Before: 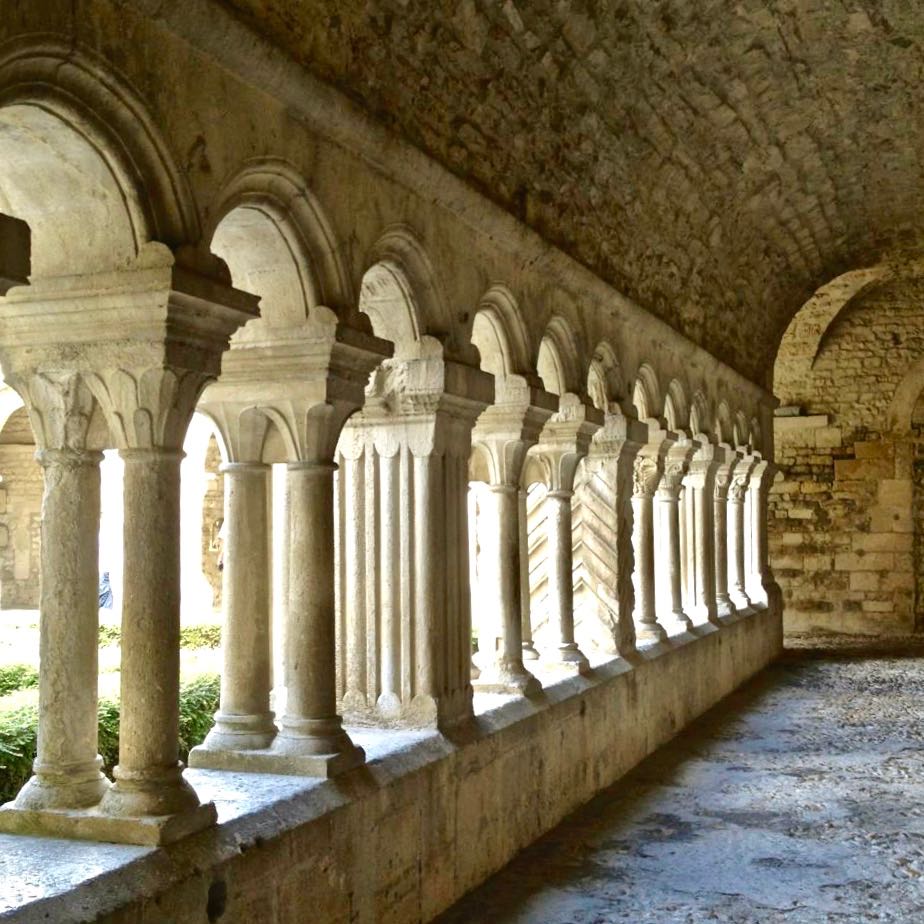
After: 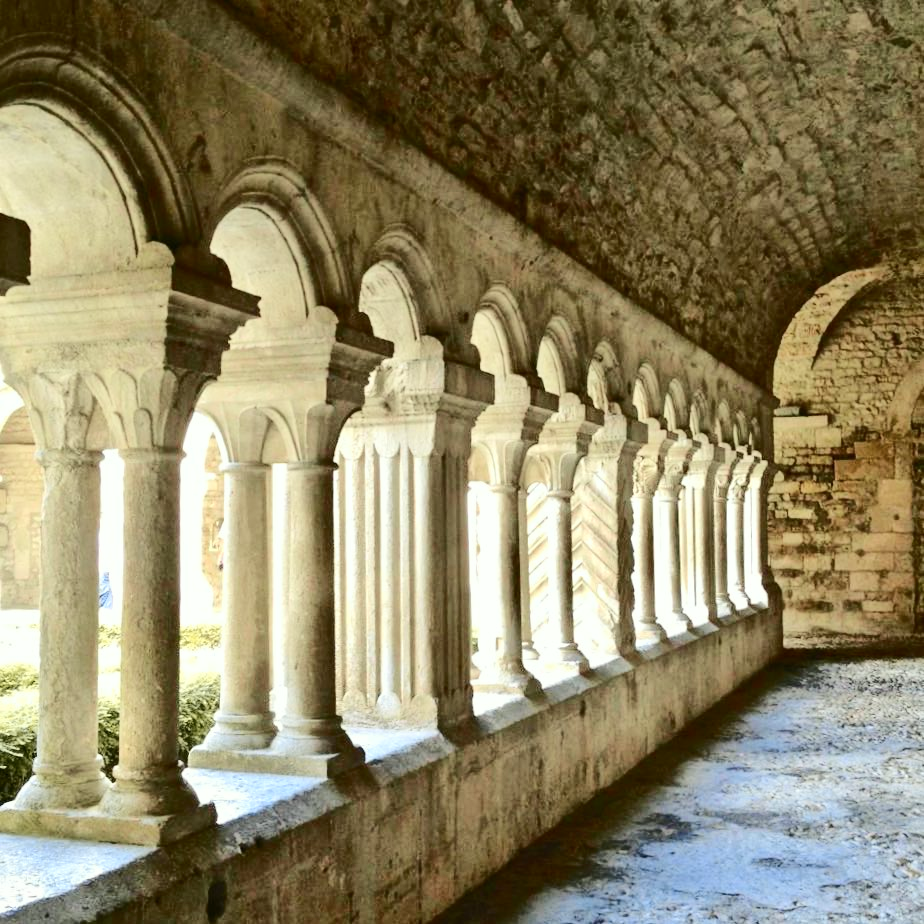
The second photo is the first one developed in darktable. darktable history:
tone curve: curves: ch0 [(0, 0) (0.21, 0.21) (0.43, 0.586) (0.65, 0.793) (1, 1)]; ch1 [(0, 0) (0.382, 0.447) (0.492, 0.484) (0.544, 0.547) (0.583, 0.578) (0.599, 0.595) (0.67, 0.673) (1, 1)]; ch2 [(0, 0) (0.411, 0.382) (0.492, 0.5) (0.531, 0.534) (0.56, 0.573) (0.599, 0.602) (0.696, 0.693) (1, 1)], color space Lab, independent channels, preserve colors none
